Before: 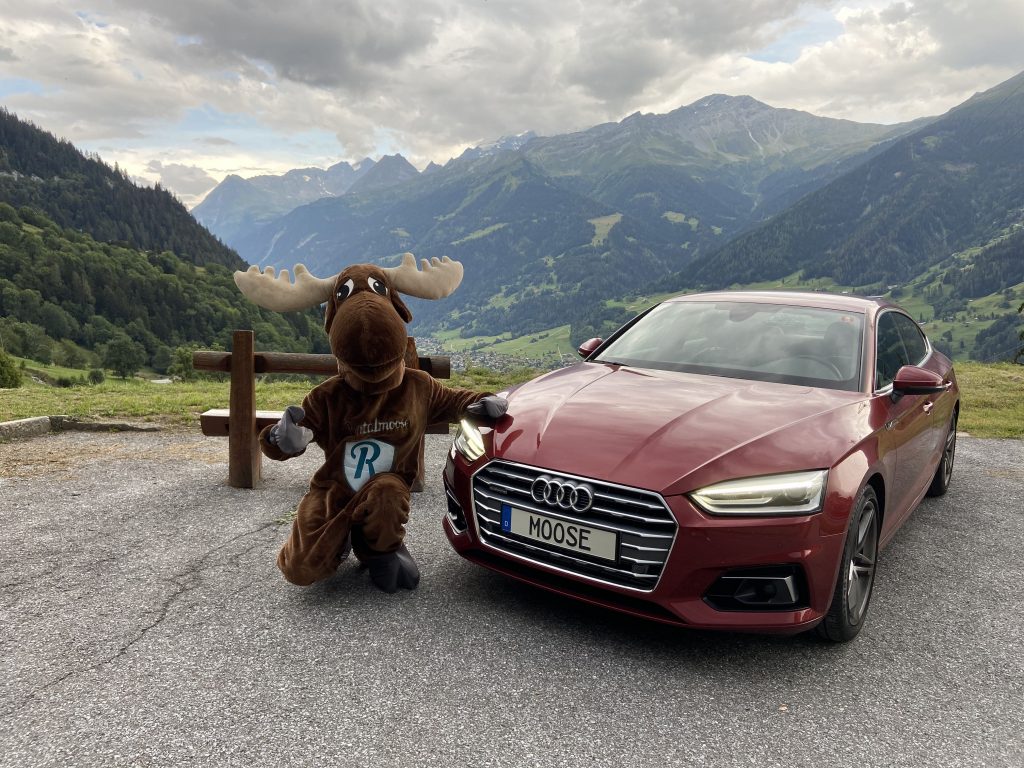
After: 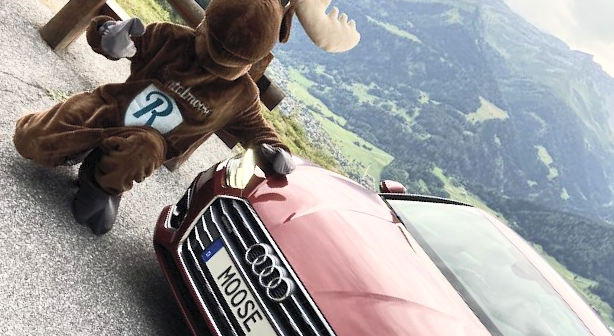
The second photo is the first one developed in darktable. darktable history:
velvia: on, module defaults
contrast brightness saturation: contrast 0.42, brightness 0.552, saturation -0.188
crop and rotate: angle -44.88°, top 16.051%, right 0.98%, bottom 11.724%
